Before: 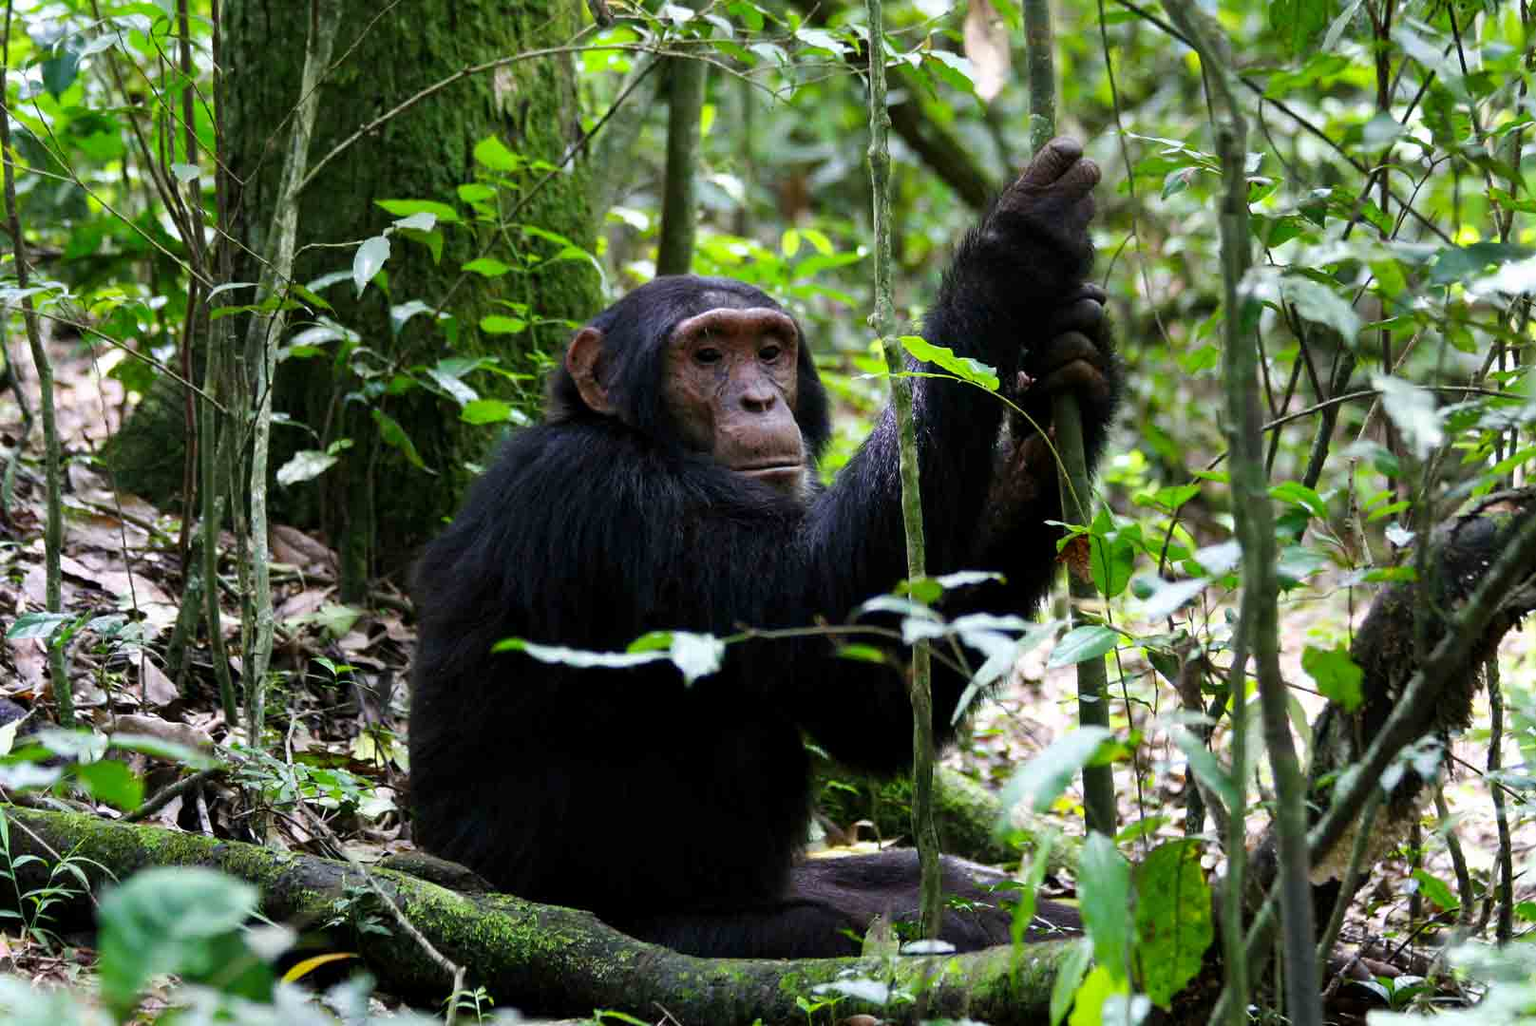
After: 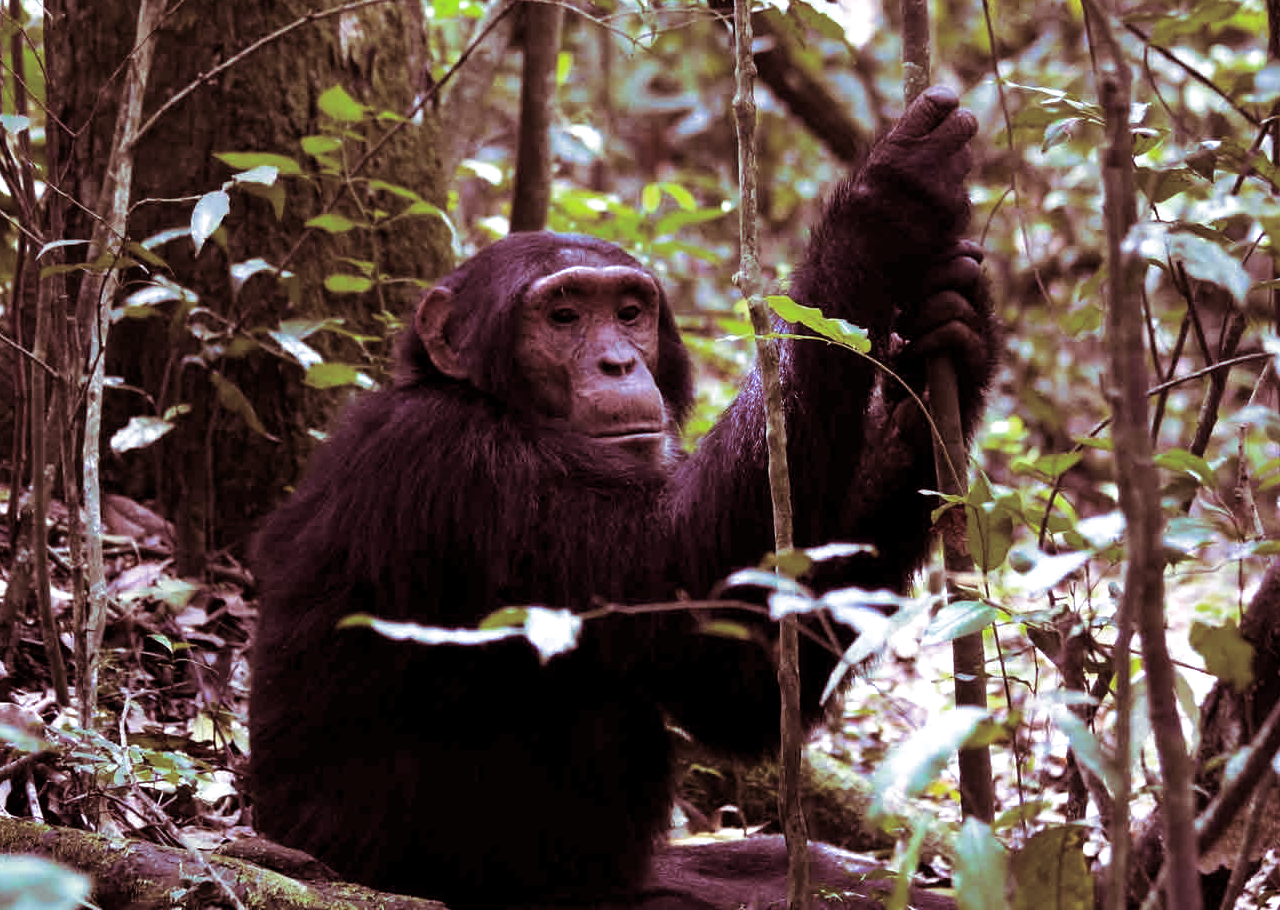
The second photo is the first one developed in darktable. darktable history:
white balance: red 1.042, blue 1.17
split-toning: compress 20%
crop: left 11.225%, top 5.381%, right 9.565%, bottom 10.314%
color zones: curves: ch0 [(0, 0.5) (0.143, 0.5) (0.286, 0.456) (0.429, 0.5) (0.571, 0.5) (0.714, 0.5) (0.857, 0.5) (1, 0.5)]; ch1 [(0, 0.5) (0.143, 0.5) (0.286, 0.422) (0.429, 0.5) (0.571, 0.5) (0.714, 0.5) (0.857, 0.5) (1, 0.5)]
